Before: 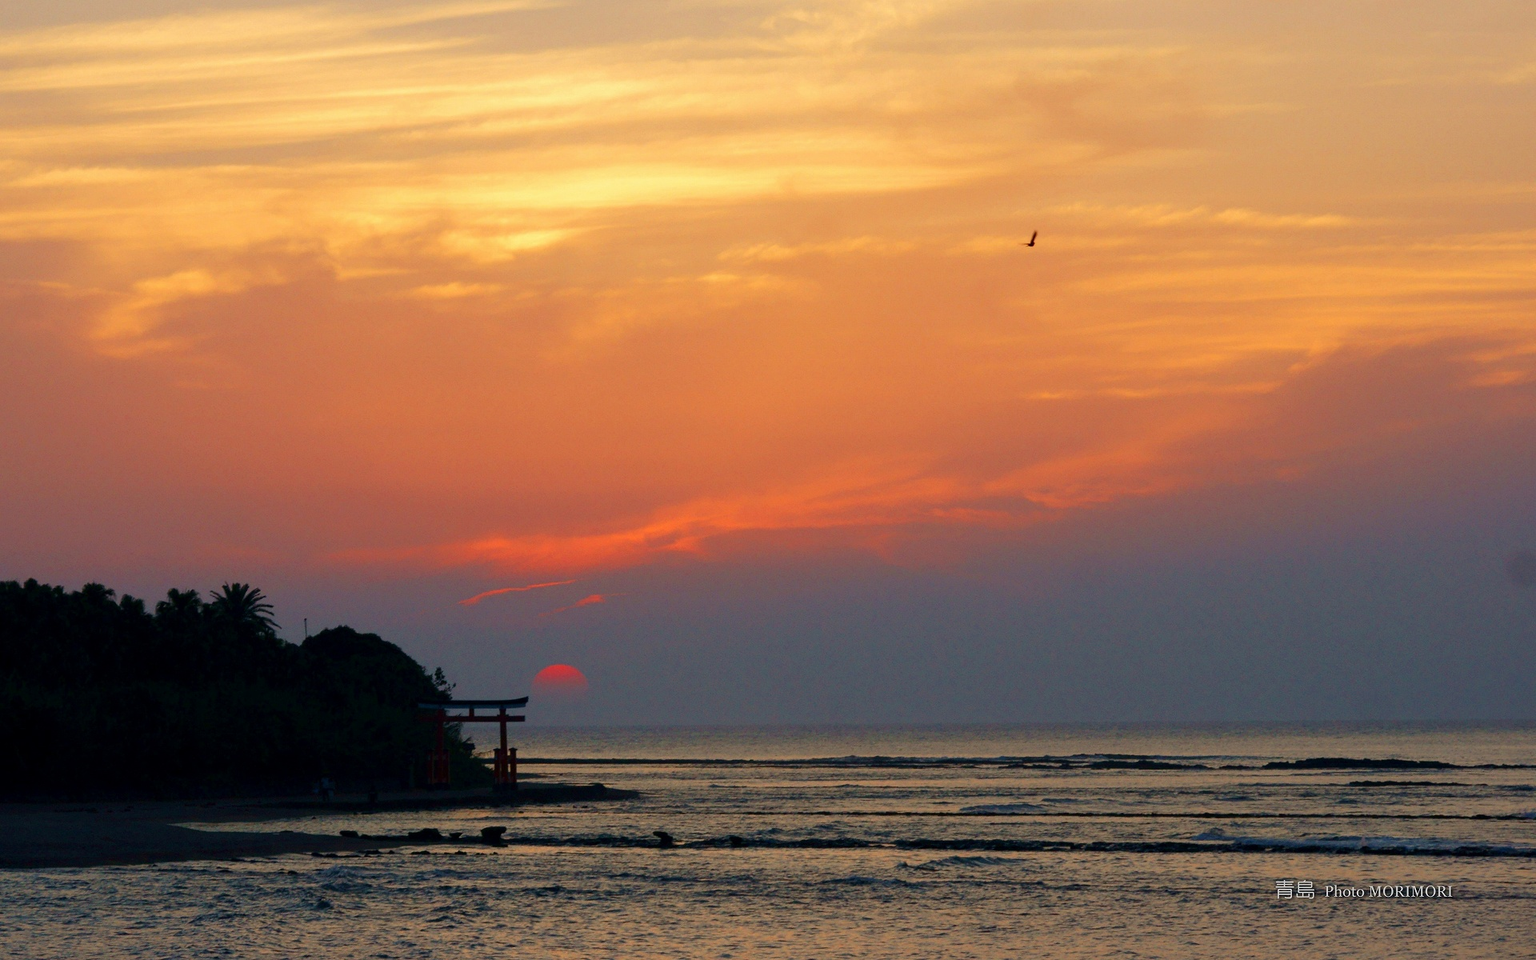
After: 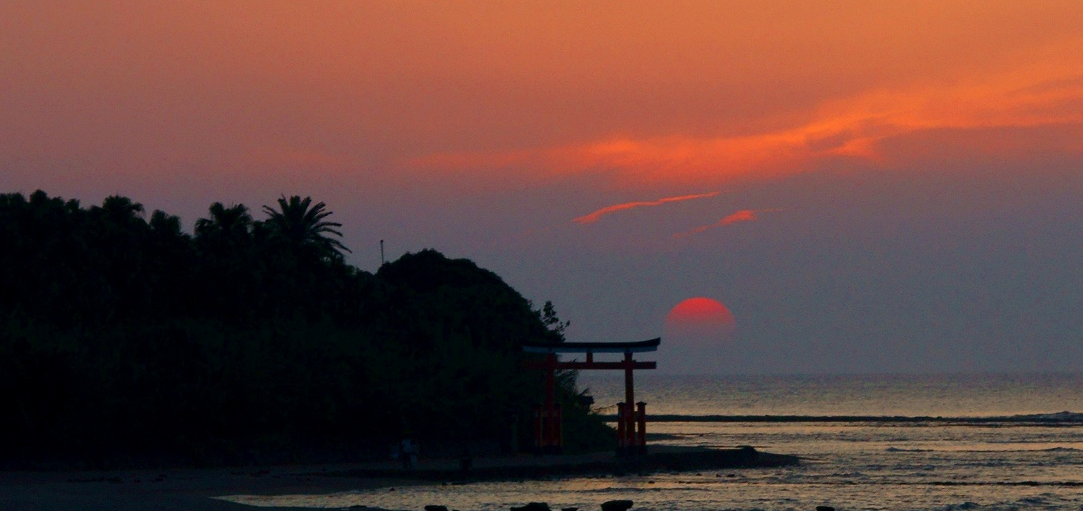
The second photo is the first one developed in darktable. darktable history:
crop: top 44.483%, right 43.593%, bottom 12.892%
exposure: compensate highlight preservation false
